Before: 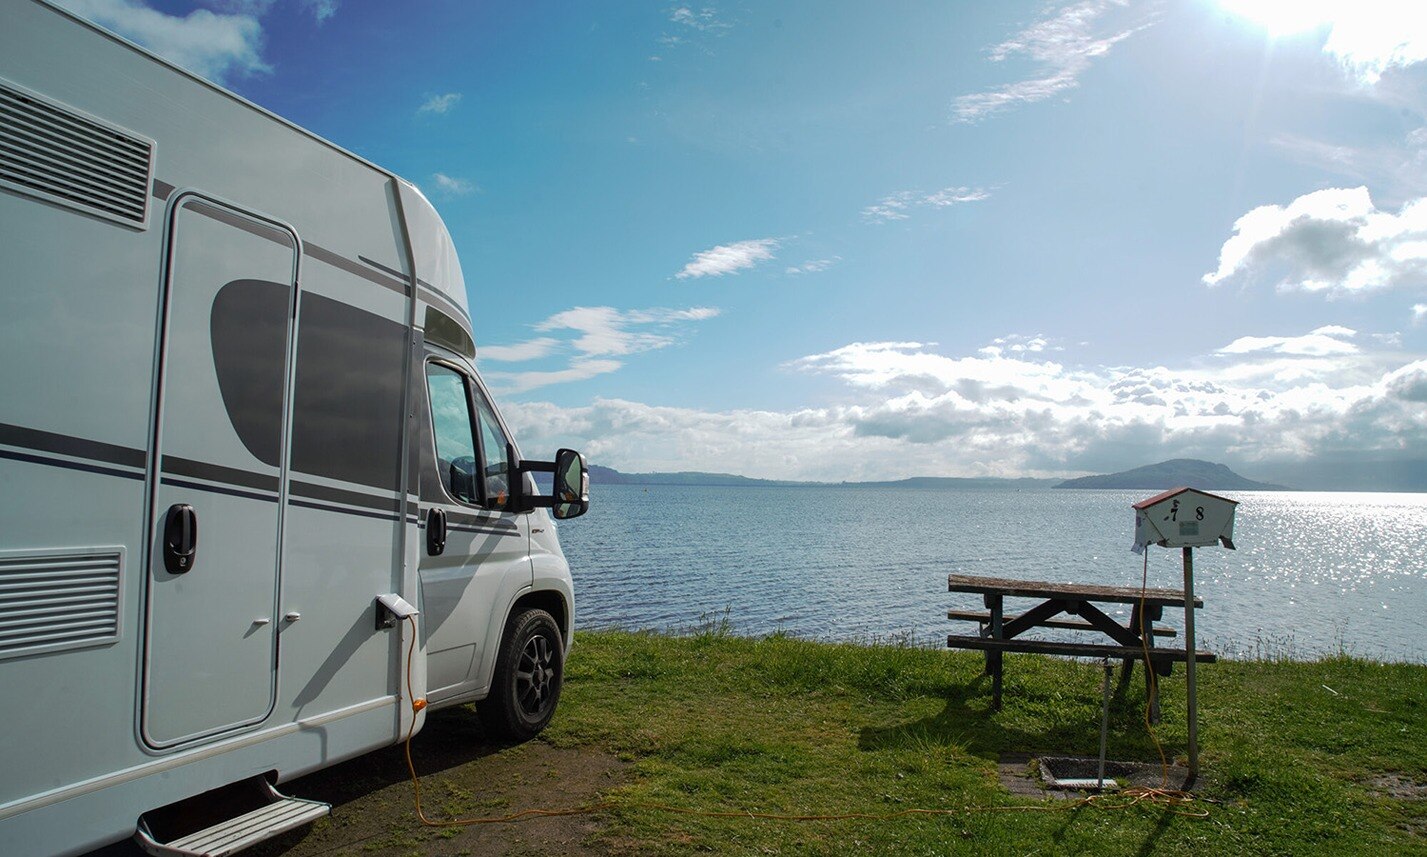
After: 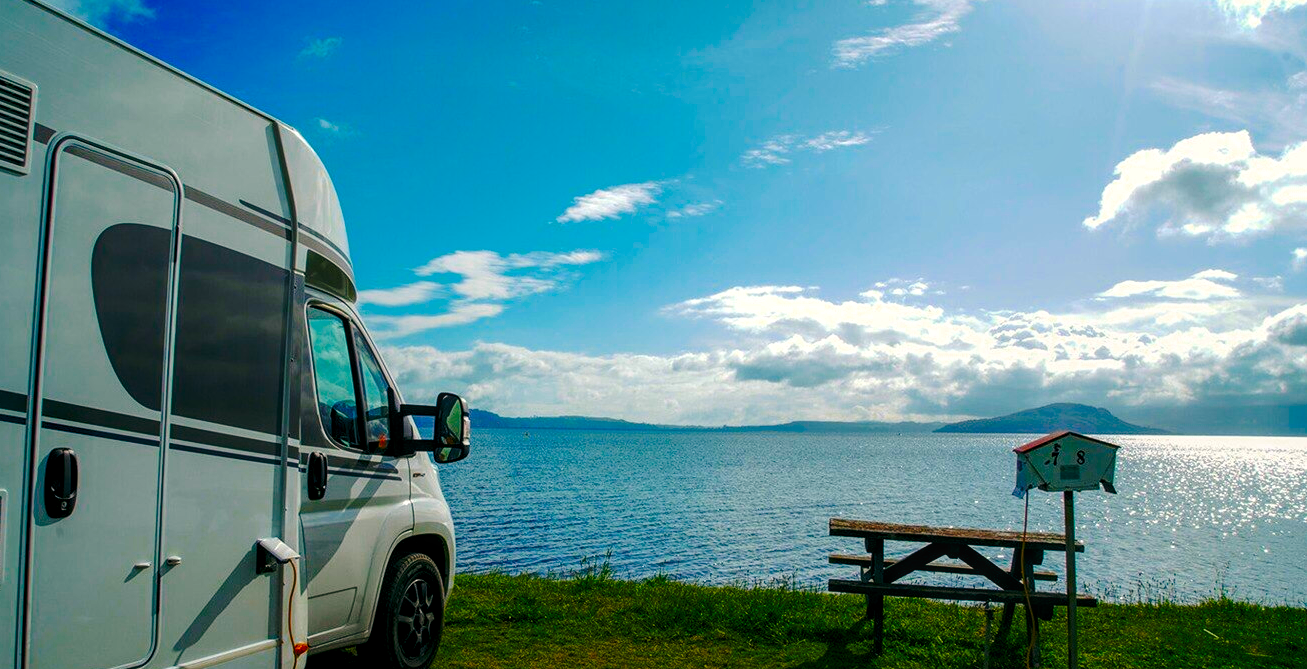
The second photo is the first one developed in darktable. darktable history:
crop: left 8.353%, top 6.549%, bottom 15.346%
color balance rgb: shadows lift › chroma 1.951%, shadows lift › hue 265.07°, global offset › luminance -0.325%, global offset › chroma 0.107%, global offset › hue 166.53°, linear chroma grading › global chroma 9.127%, perceptual saturation grading › global saturation 41.762%
base curve: curves: ch0 [(0, 0) (0.073, 0.04) (0.157, 0.139) (0.492, 0.492) (0.758, 0.758) (1, 1)], preserve colors none
color calibration: x 0.34, y 0.354, temperature 5208.29 K
local contrast: on, module defaults
color zones: curves: ch0 [(0, 0.425) (0.143, 0.422) (0.286, 0.42) (0.429, 0.419) (0.571, 0.419) (0.714, 0.42) (0.857, 0.422) (1, 0.425)]; ch1 [(0, 0.666) (0.143, 0.669) (0.286, 0.671) (0.429, 0.67) (0.571, 0.67) (0.714, 0.67) (0.857, 0.67) (1, 0.666)]
